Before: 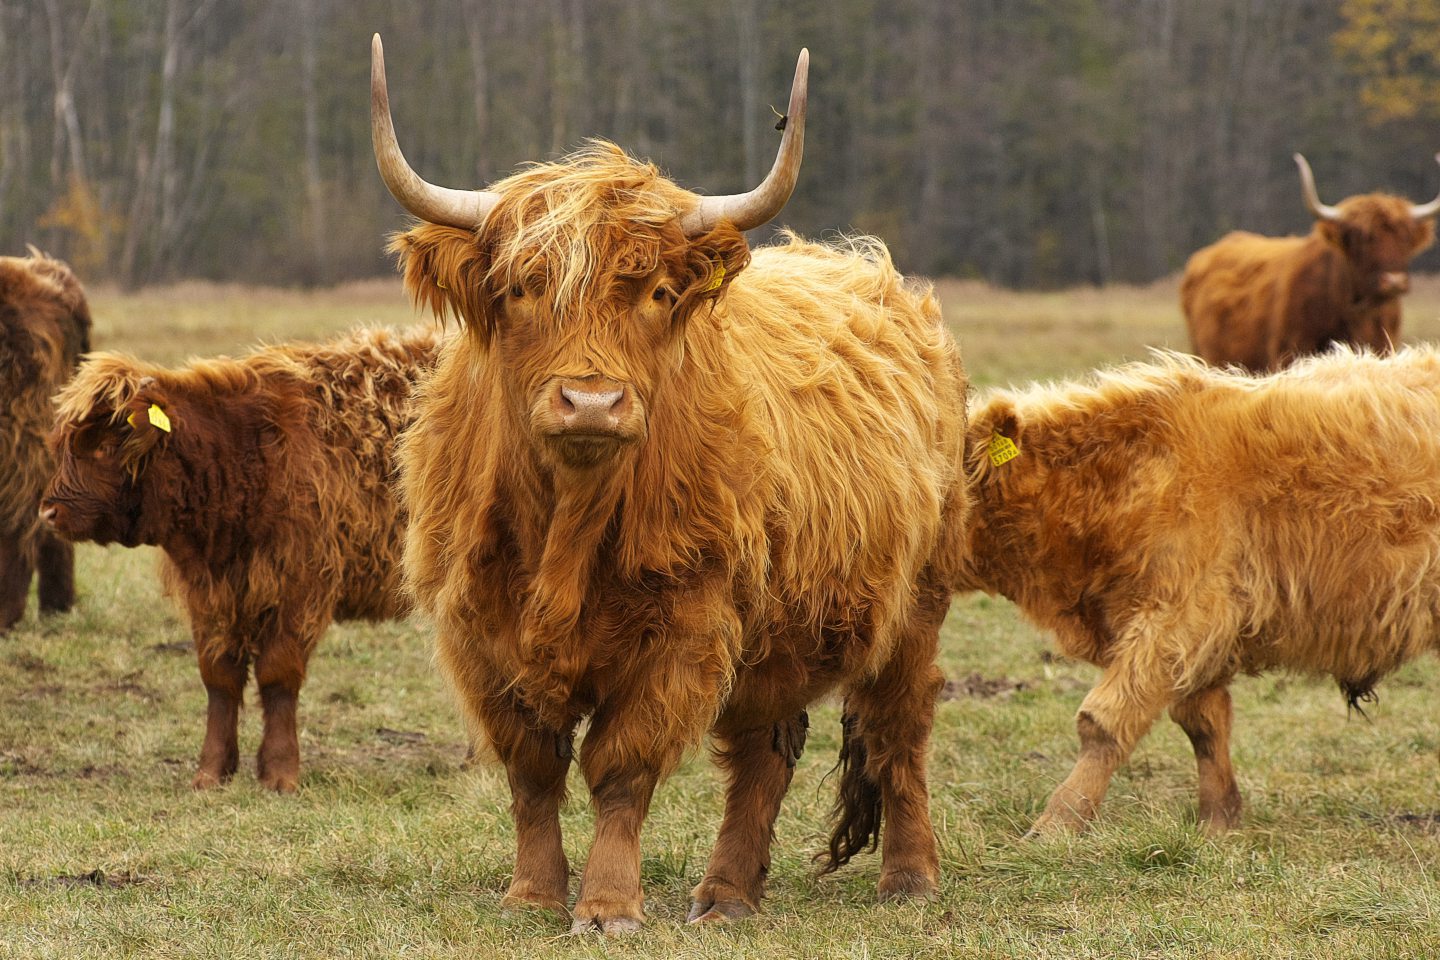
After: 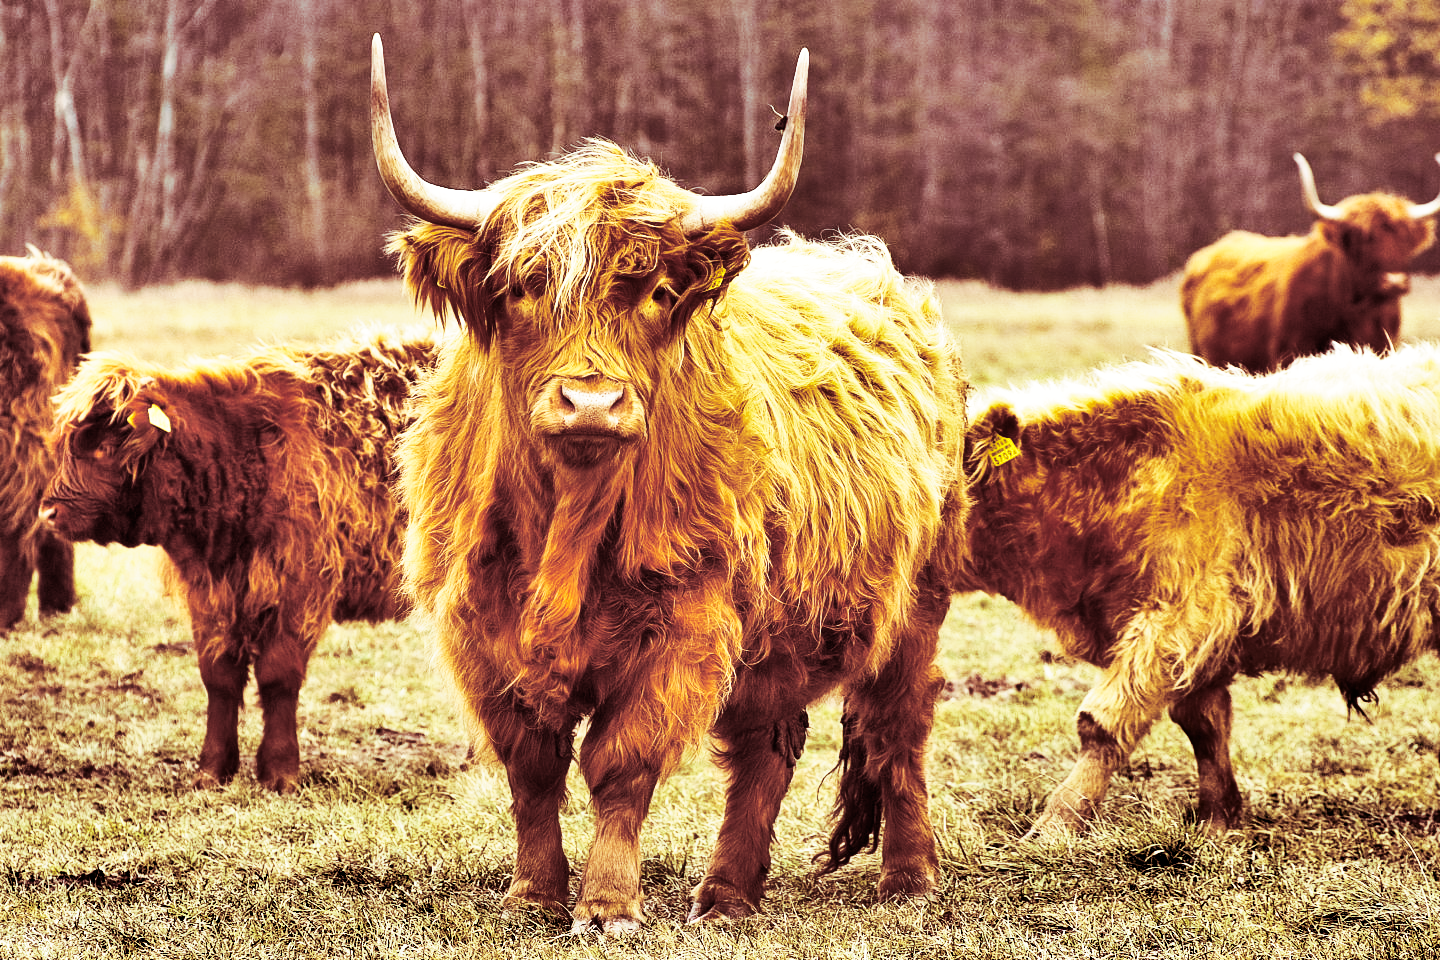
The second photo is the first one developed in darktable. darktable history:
tone equalizer: on, module defaults
split-toning: highlights › saturation 0, balance -61.83
shadows and highlights: shadows 20.91, highlights -82.73, soften with gaussian
base curve: curves: ch0 [(0, 0) (0.007, 0.004) (0.027, 0.03) (0.046, 0.07) (0.207, 0.54) (0.442, 0.872) (0.673, 0.972) (1, 1)], preserve colors none
exposure: exposure 0.367 EV, compensate highlight preservation false
